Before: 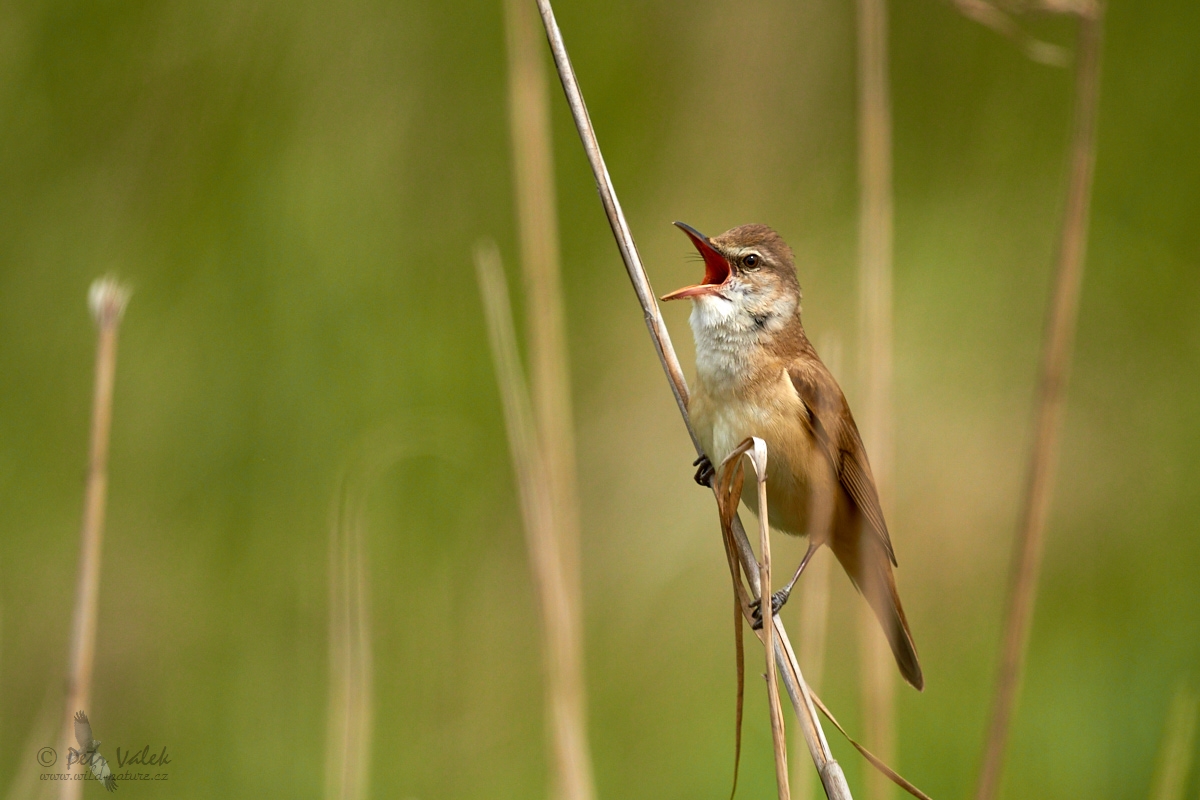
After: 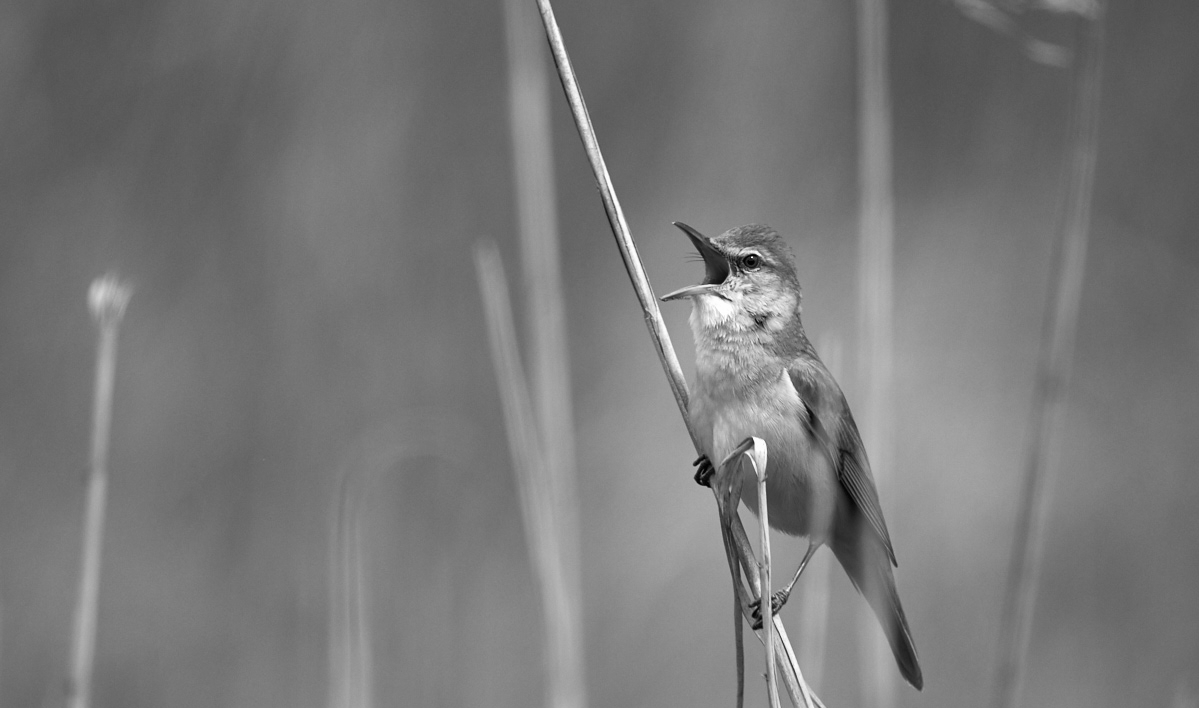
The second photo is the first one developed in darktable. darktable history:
monochrome: a 1.94, b -0.638
crop and rotate: top 0%, bottom 11.49%
